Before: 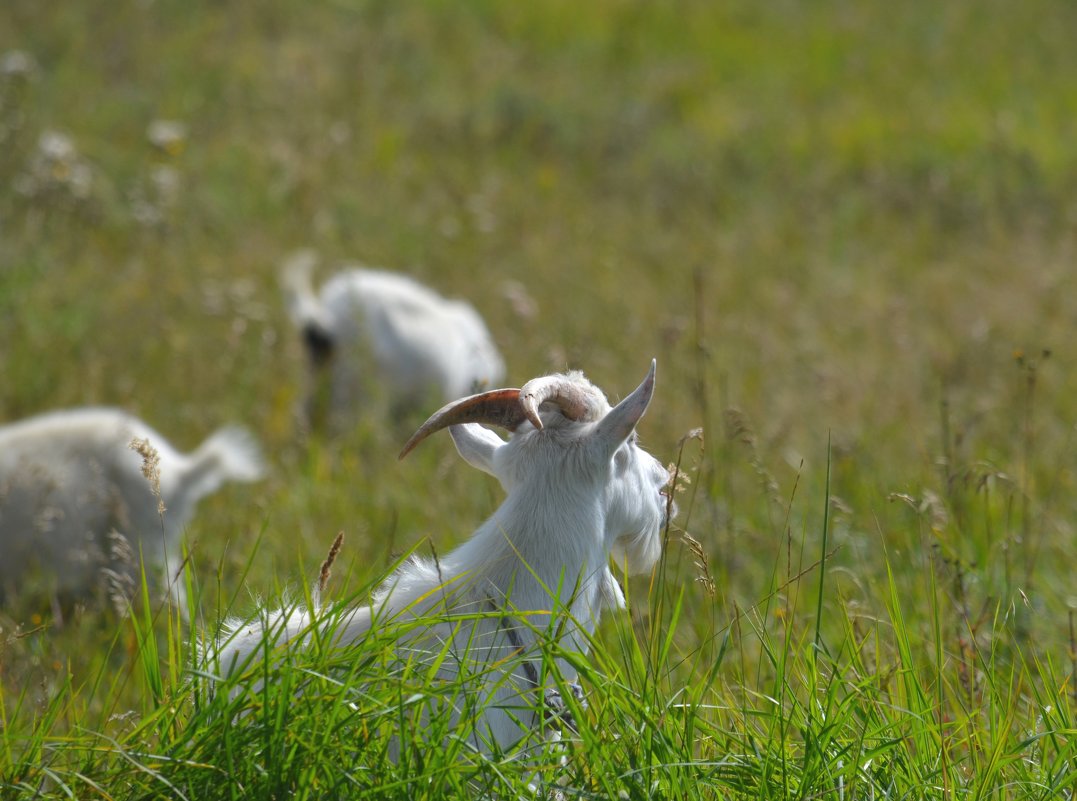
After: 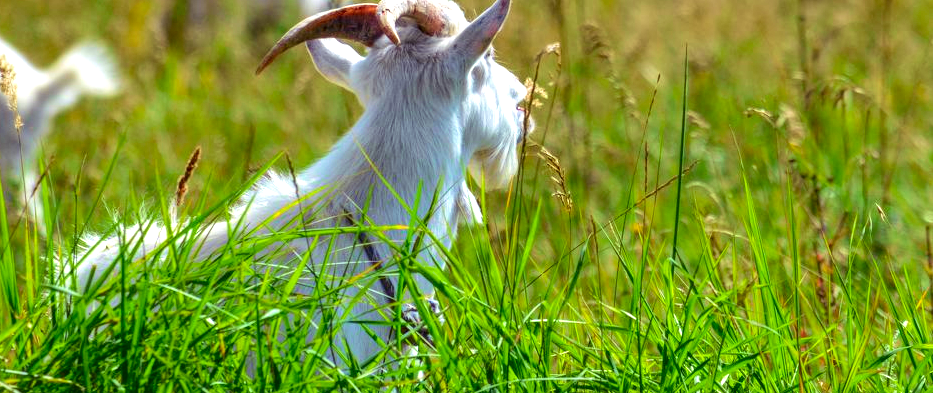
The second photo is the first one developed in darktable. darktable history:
local contrast: highlights 22%, detail 150%
crop and rotate: left 13.285%, top 48.097%, bottom 2.818%
levels: levels [0, 0.476, 0.951]
exposure: exposure 0.202 EV, compensate exposure bias true, compensate highlight preservation false
color balance rgb: shadows lift › luminance 0.463%, shadows lift › chroma 6.711%, shadows lift › hue 299.53°, perceptual saturation grading › global saturation 30.583%
tone curve: curves: ch0 [(0, 0.013) (0.054, 0.018) (0.205, 0.197) (0.289, 0.309) (0.382, 0.437) (0.475, 0.552) (0.666, 0.743) (0.791, 0.85) (1, 0.998)]; ch1 [(0, 0) (0.394, 0.338) (0.449, 0.404) (0.499, 0.498) (0.526, 0.528) (0.543, 0.564) (0.589, 0.633) (0.66, 0.687) (0.783, 0.804) (1, 1)]; ch2 [(0, 0) (0.304, 0.31) (0.403, 0.399) (0.441, 0.421) (0.474, 0.466) (0.498, 0.496) (0.524, 0.538) (0.555, 0.584) (0.633, 0.665) (0.7, 0.711) (1, 1)], color space Lab, independent channels, preserve colors none
velvia: on, module defaults
shadows and highlights: low approximation 0.01, soften with gaussian
